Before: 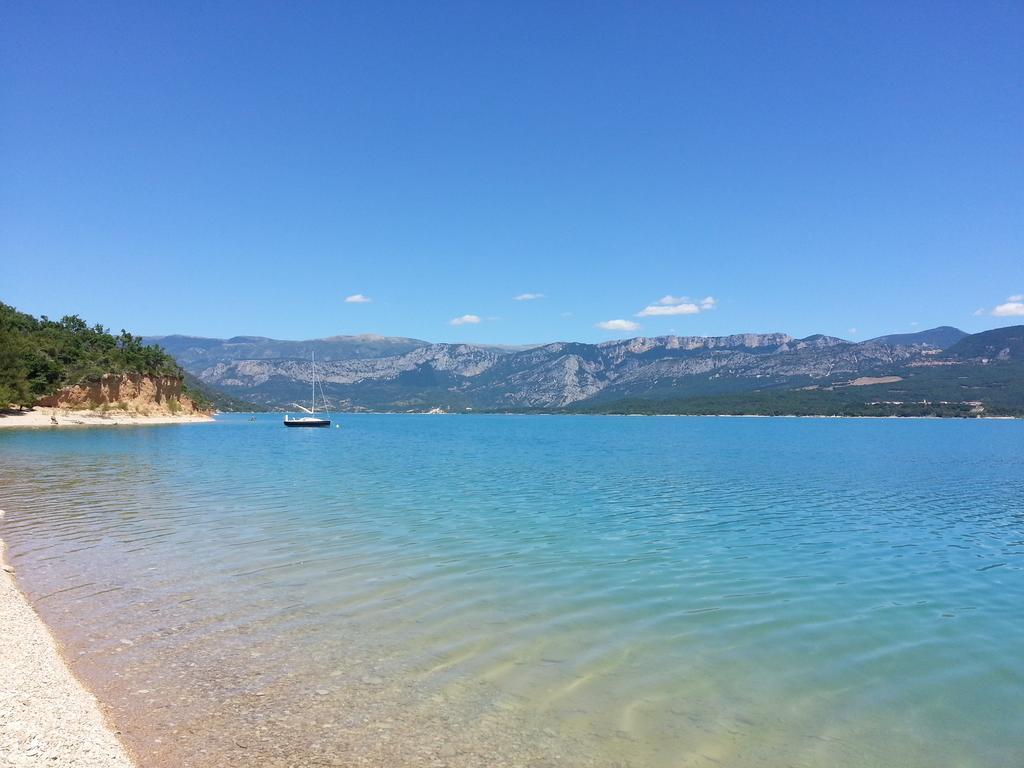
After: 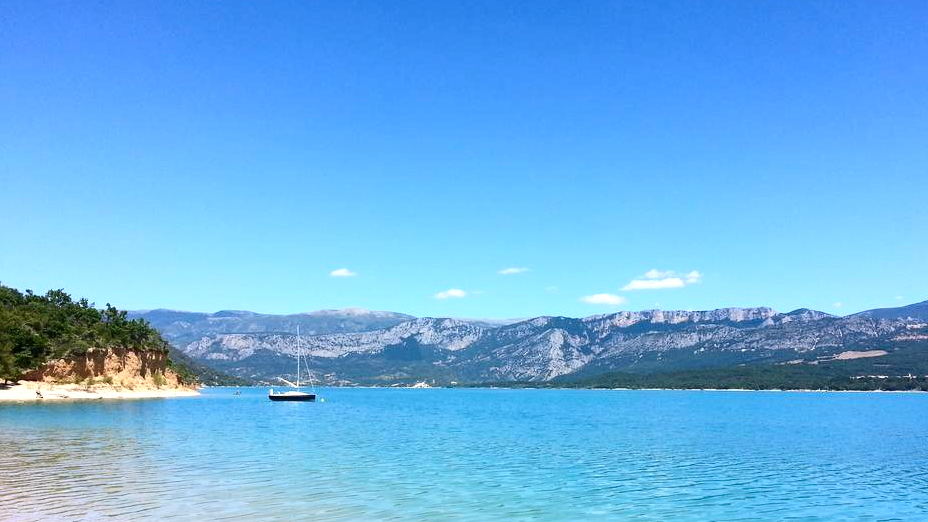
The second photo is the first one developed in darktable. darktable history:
exposure: exposure 0.507 EV, compensate highlight preservation false
contrast brightness saturation: contrast 0.2, brightness -0.11, saturation 0.1
crop: left 1.509%, top 3.452%, right 7.696%, bottom 28.452%
